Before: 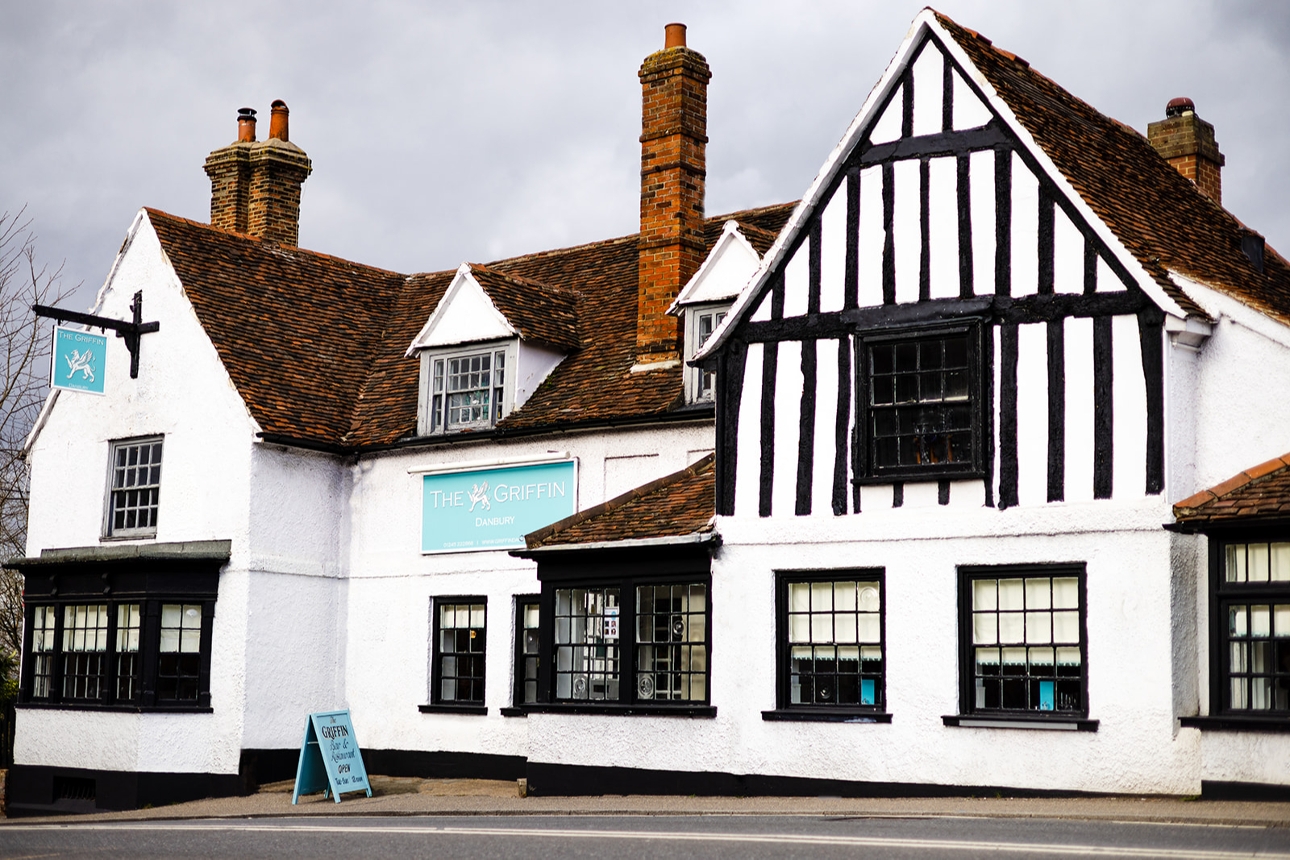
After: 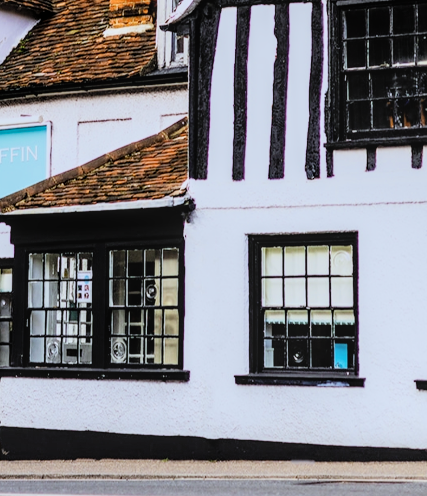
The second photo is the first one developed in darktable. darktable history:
local contrast: on, module defaults
white balance: red 0.954, blue 1.079
exposure: black level correction 0, exposure 1.1 EV, compensate highlight preservation false
crop: left 40.878%, top 39.176%, right 25.993%, bottom 3.081%
filmic rgb: black relative exposure -7.15 EV, white relative exposure 5.36 EV, hardness 3.02, color science v6 (2022)
bloom: size 13.65%, threshold 98.39%, strength 4.82%
